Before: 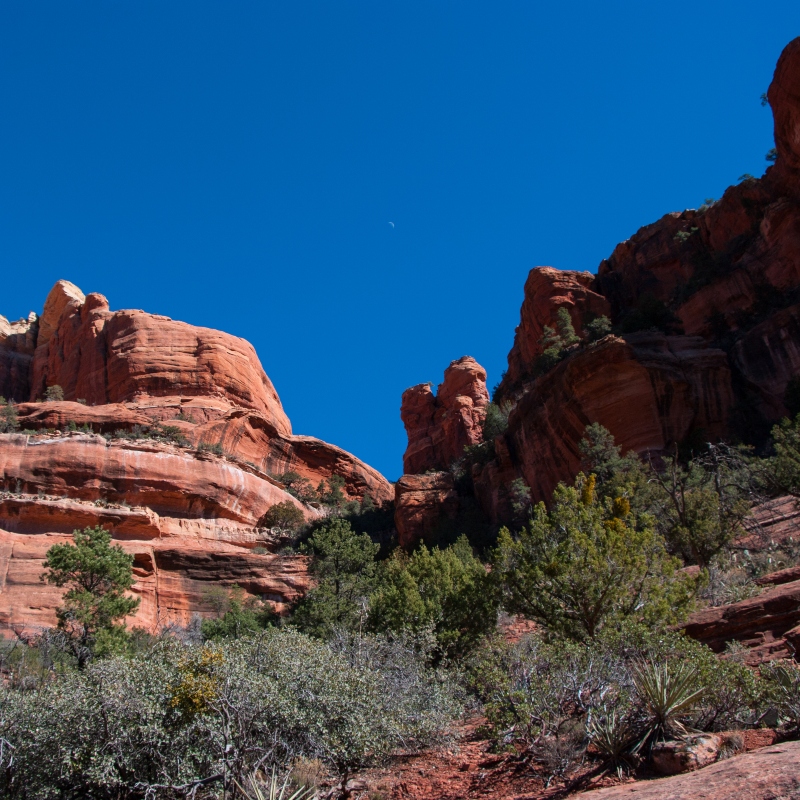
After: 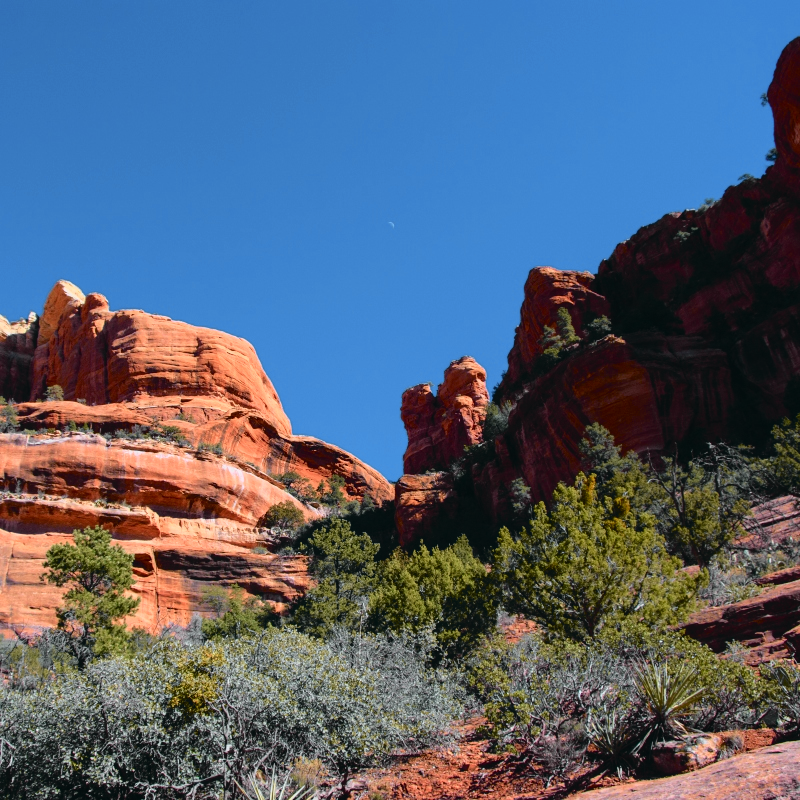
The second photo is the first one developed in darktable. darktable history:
tone curve: curves: ch0 [(0.001, 0.029) (0.084, 0.074) (0.162, 0.165) (0.304, 0.382) (0.466, 0.576) (0.654, 0.741) (0.848, 0.906) (0.984, 0.963)]; ch1 [(0, 0) (0.34, 0.235) (0.46, 0.46) (0.515, 0.502) (0.553, 0.567) (0.764, 0.815) (1, 1)]; ch2 [(0, 0) (0.44, 0.458) (0.479, 0.492) (0.524, 0.507) (0.547, 0.579) (0.673, 0.712) (1, 1)], color space Lab, independent channels, preserve colors none
